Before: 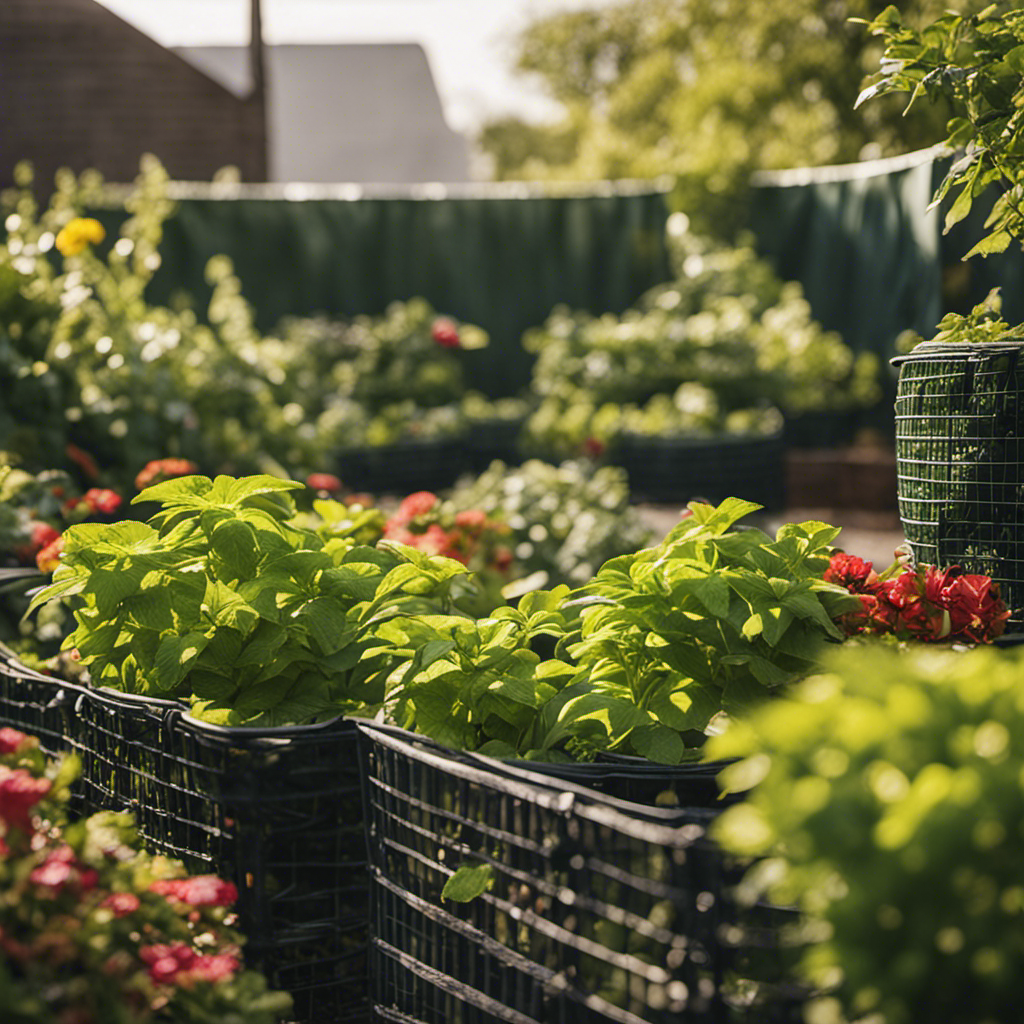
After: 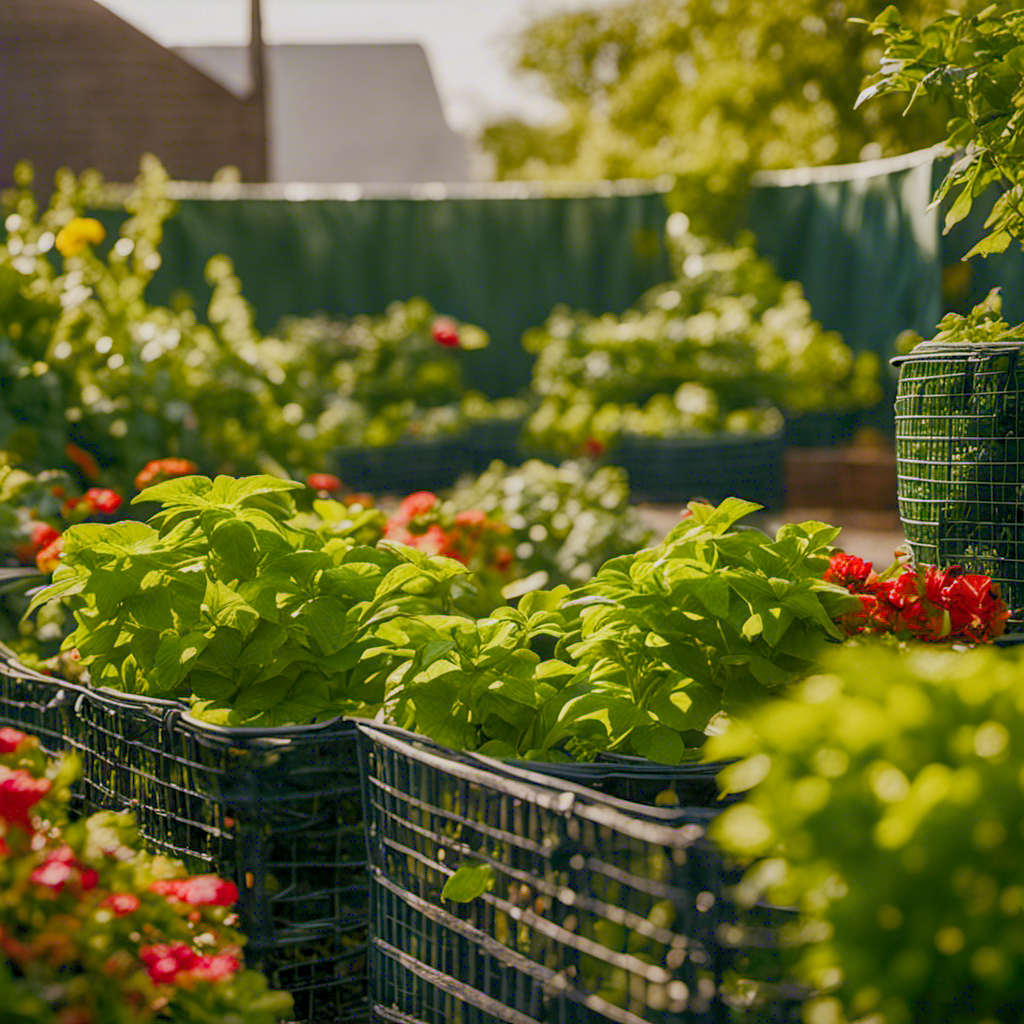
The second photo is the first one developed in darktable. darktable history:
color balance rgb: global offset › luminance -0.5%, perceptual saturation grading › highlights -17.77%, perceptual saturation grading › mid-tones 33.1%, perceptual saturation grading › shadows 50.52%, perceptual brilliance grading › highlights 10.8%, perceptual brilliance grading › shadows -10.8%, global vibrance 24.22%, contrast -25%
shadows and highlights: on, module defaults
